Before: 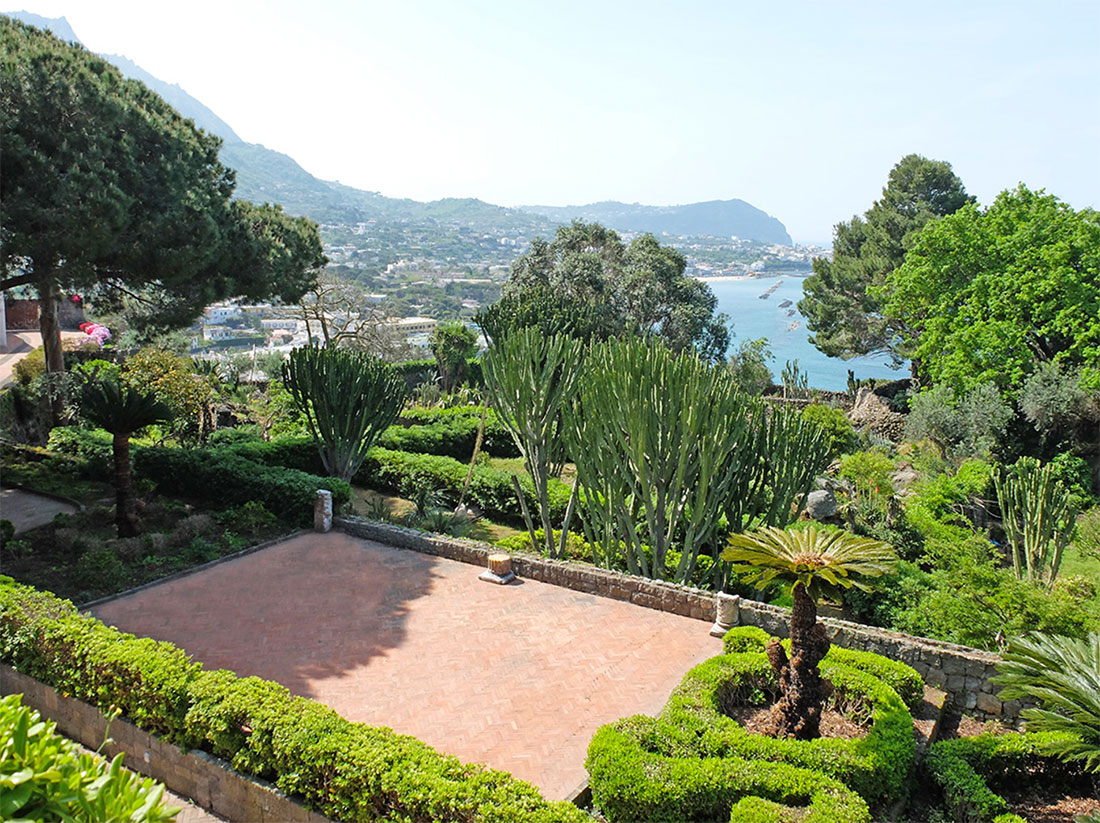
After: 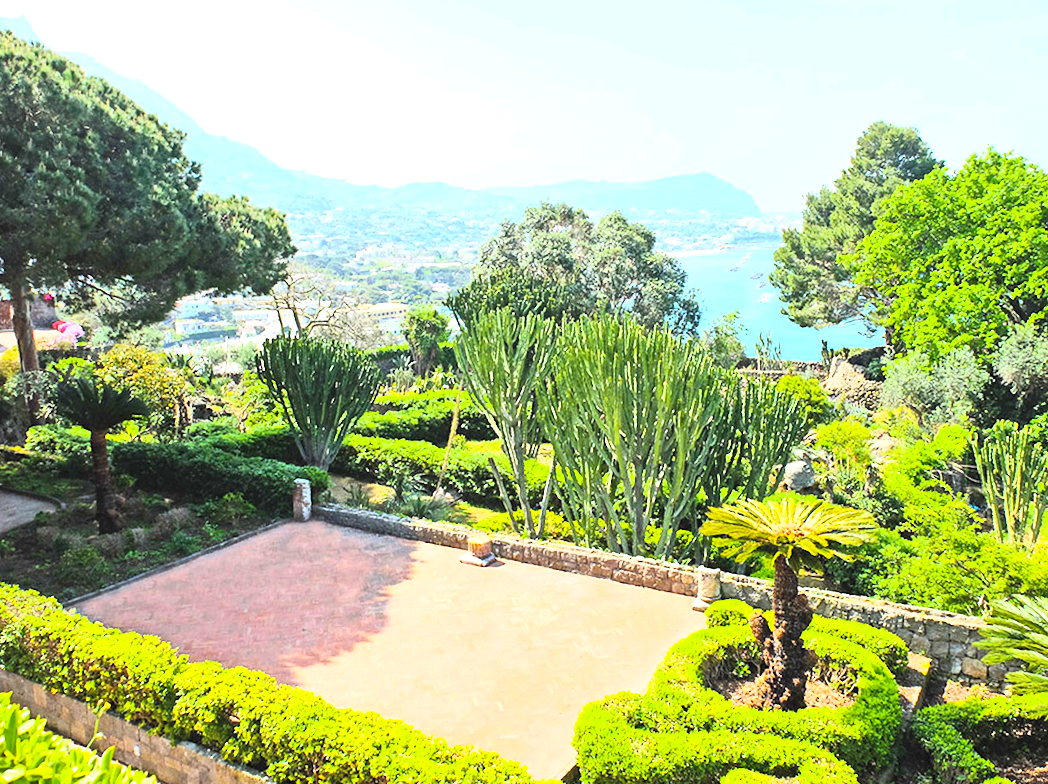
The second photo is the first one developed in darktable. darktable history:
color balance rgb: linear chroma grading › global chroma 15%, perceptual saturation grading › global saturation 30%
rotate and perspective: rotation -2.12°, lens shift (vertical) 0.009, lens shift (horizontal) -0.008, automatic cropping original format, crop left 0.036, crop right 0.964, crop top 0.05, crop bottom 0.959
contrast brightness saturation: contrast 0.39, brightness 0.53
exposure: black level correction 0, exposure 0.5 EV, compensate exposure bias true, compensate highlight preservation false
local contrast: mode bilateral grid, contrast 20, coarseness 50, detail 120%, midtone range 0.2
